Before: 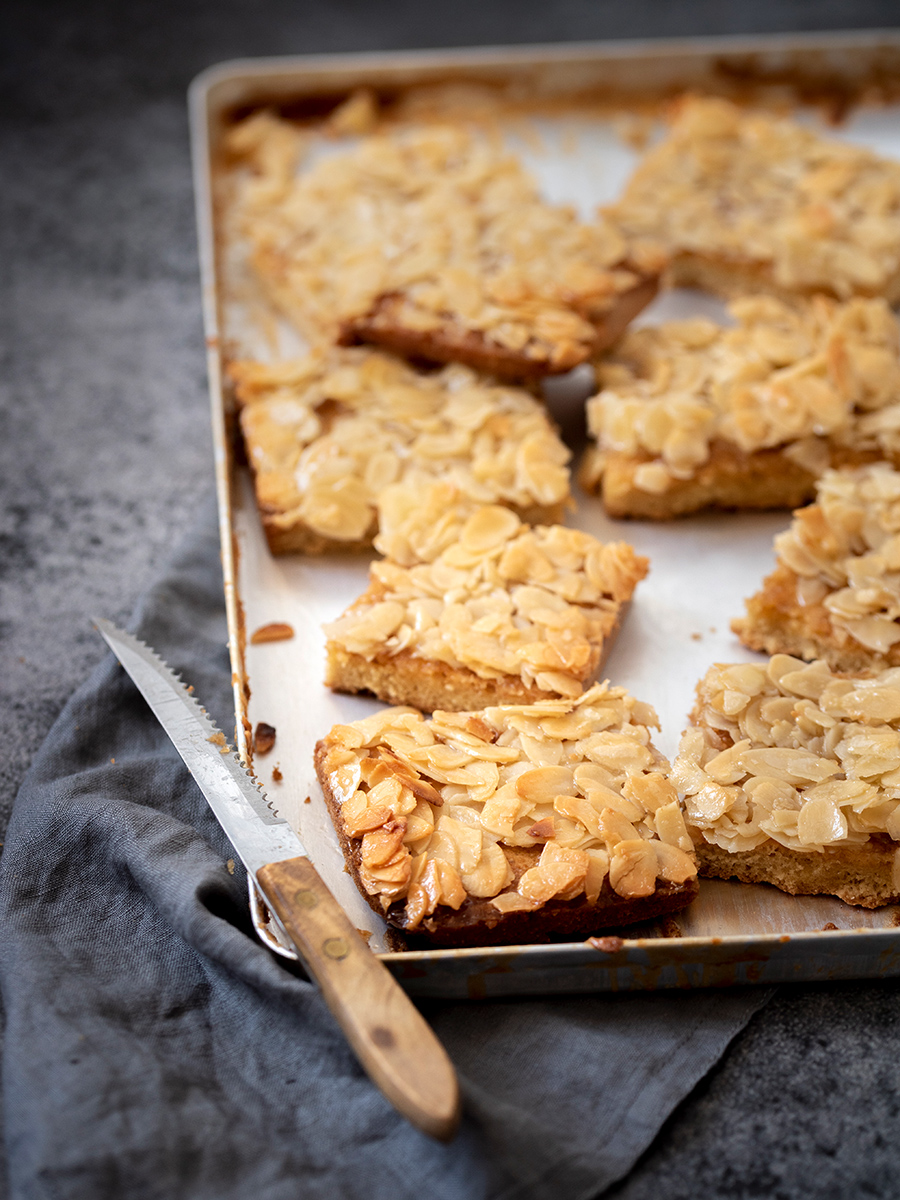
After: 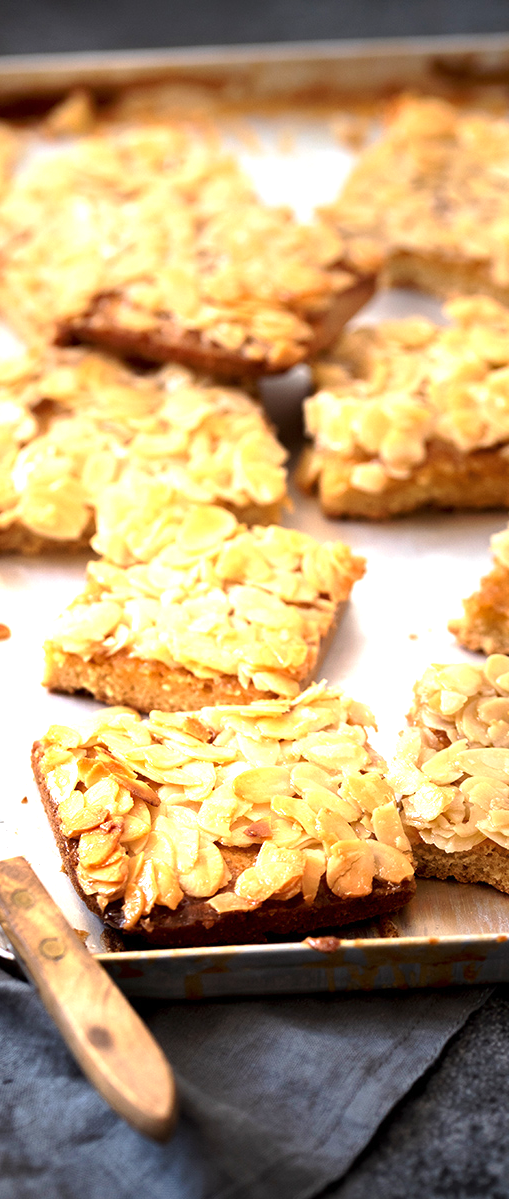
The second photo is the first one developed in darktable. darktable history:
tone curve: curves: ch0 [(0, 0) (0.003, 0.002) (0.011, 0.009) (0.025, 0.021) (0.044, 0.037) (0.069, 0.058) (0.1, 0.084) (0.136, 0.114) (0.177, 0.149) (0.224, 0.188) (0.277, 0.232) (0.335, 0.281) (0.399, 0.341) (0.468, 0.416) (0.543, 0.496) (0.623, 0.574) (0.709, 0.659) (0.801, 0.754) (0.898, 0.876) (1, 1)], preserve colors none
crop: left 31.458%, top 0%, right 11.876%
exposure: exposure 0.935 EV, compensate highlight preservation false
